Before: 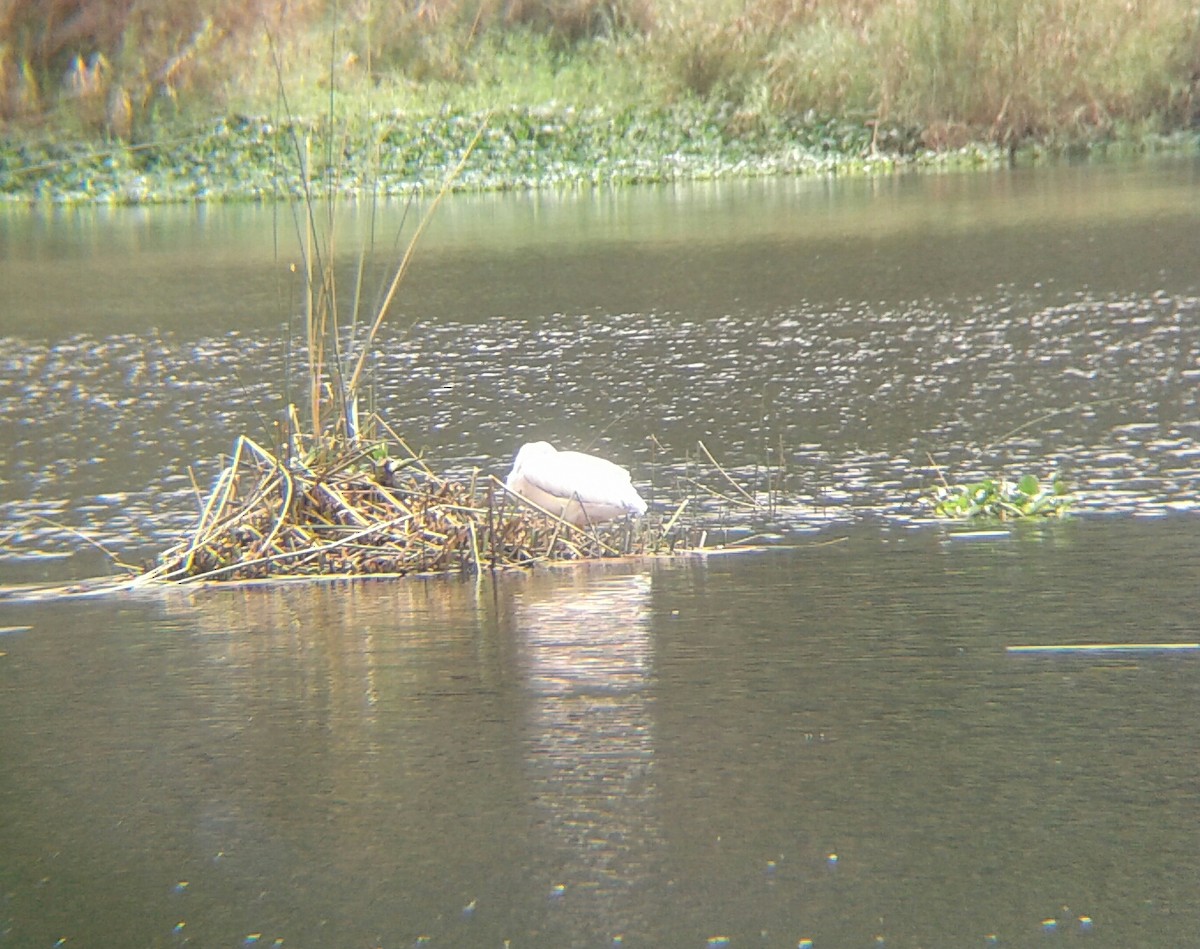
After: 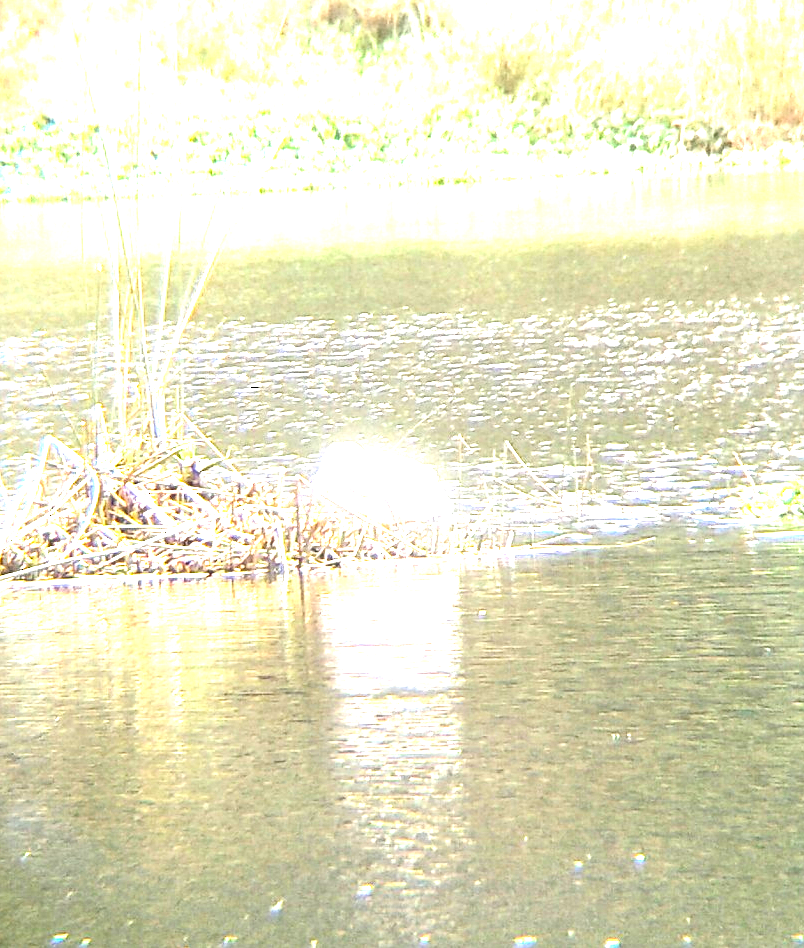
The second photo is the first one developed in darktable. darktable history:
haze removal: compatibility mode true, adaptive false
crop and rotate: left 16.097%, right 16.862%
contrast brightness saturation: contrast 0.096, brightness -0.256, saturation 0.135
exposure: exposure 2.059 EV, compensate exposure bias true, compensate highlight preservation false
